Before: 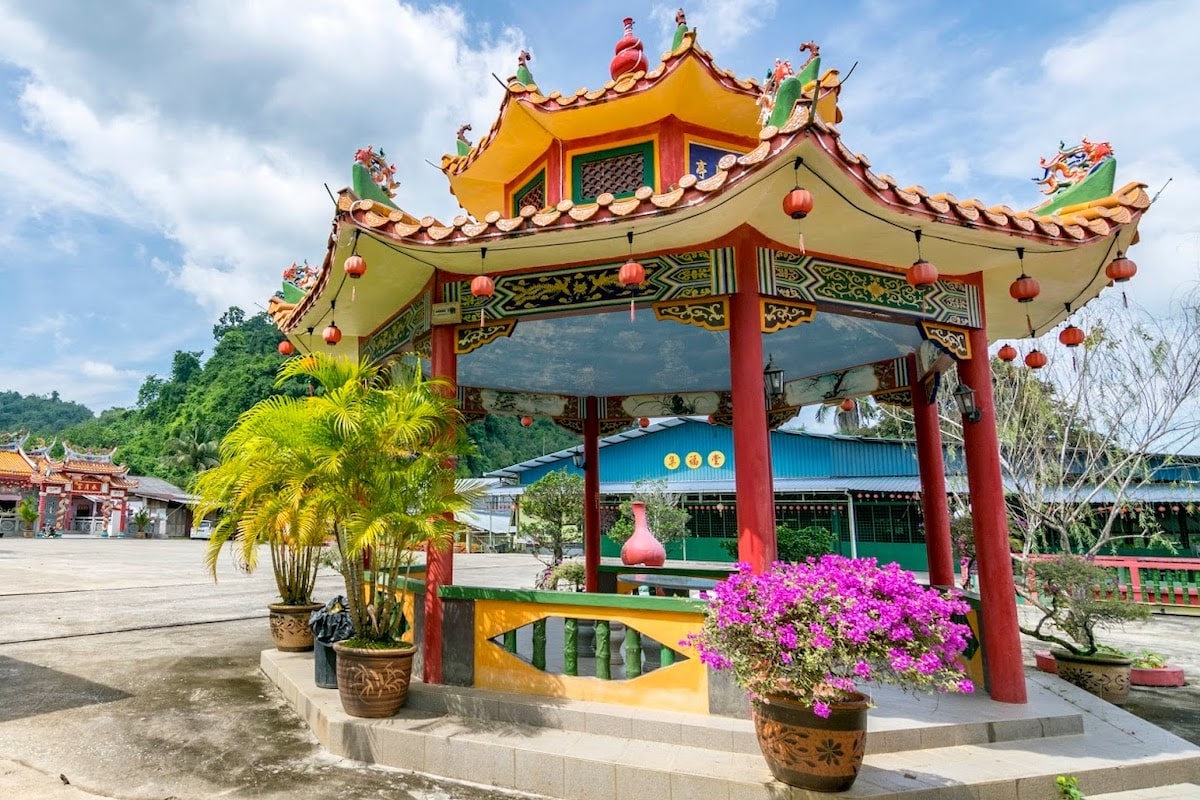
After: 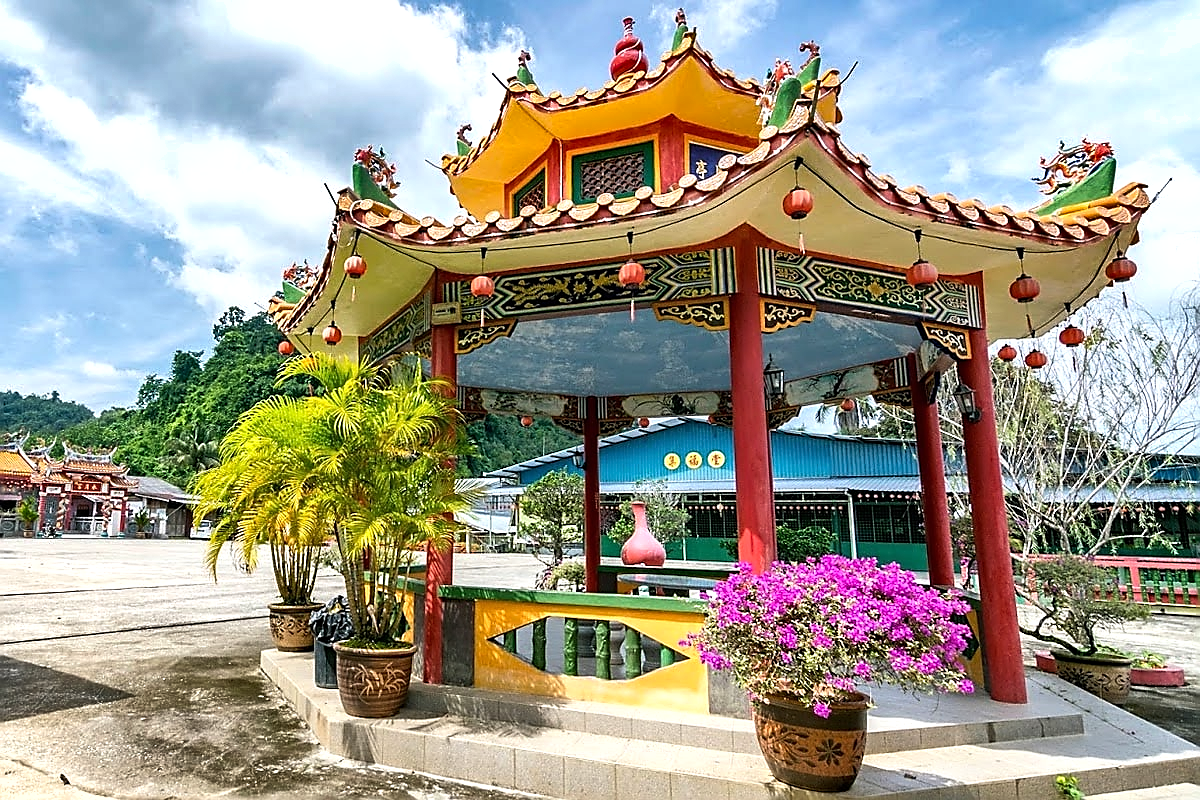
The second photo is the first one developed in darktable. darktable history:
shadows and highlights: shadows 23.02, highlights -49.09, soften with gaussian
sharpen: radius 1.426, amount 1.256, threshold 0.837
tone equalizer: -8 EV -0.446 EV, -7 EV -0.409 EV, -6 EV -0.341 EV, -5 EV -0.183 EV, -3 EV 0.195 EV, -2 EV 0.318 EV, -1 EV 0.389 EV, +0 EV 0.386 EV, edges refinement/feathering 500, mask exposure compensation -1.57 EV, preserve details no
